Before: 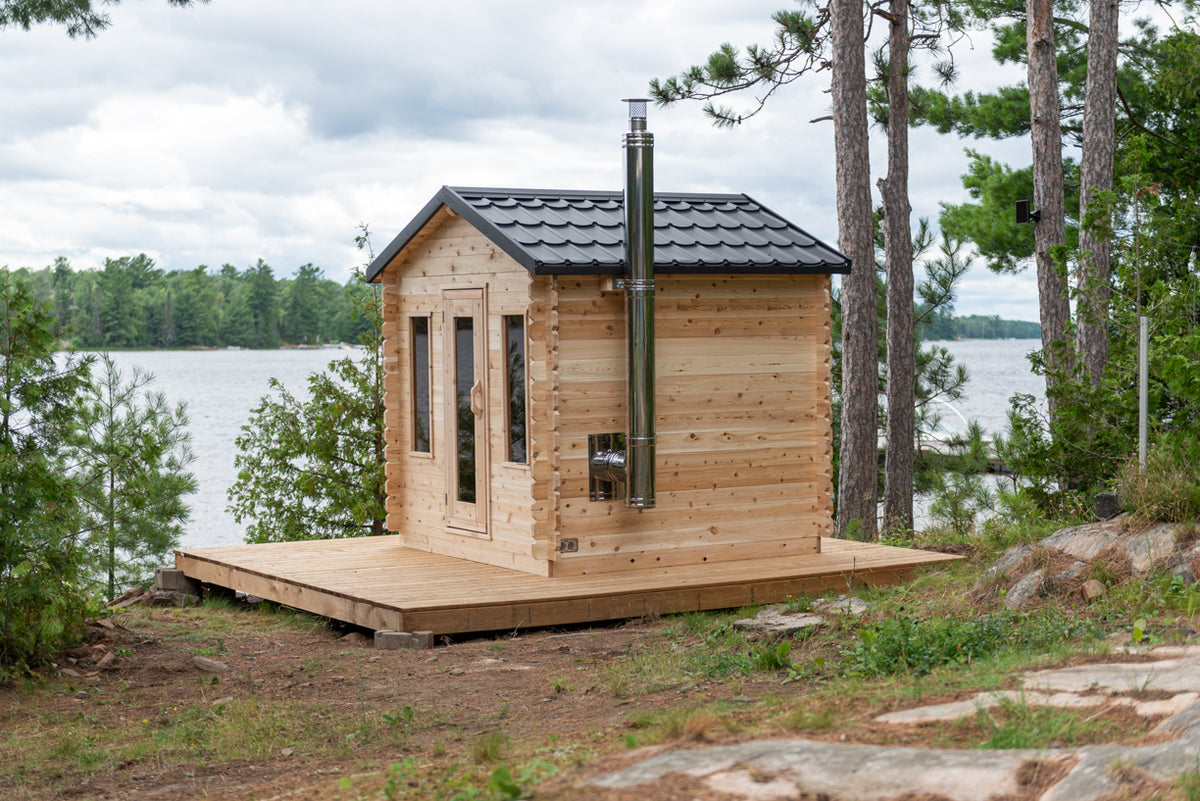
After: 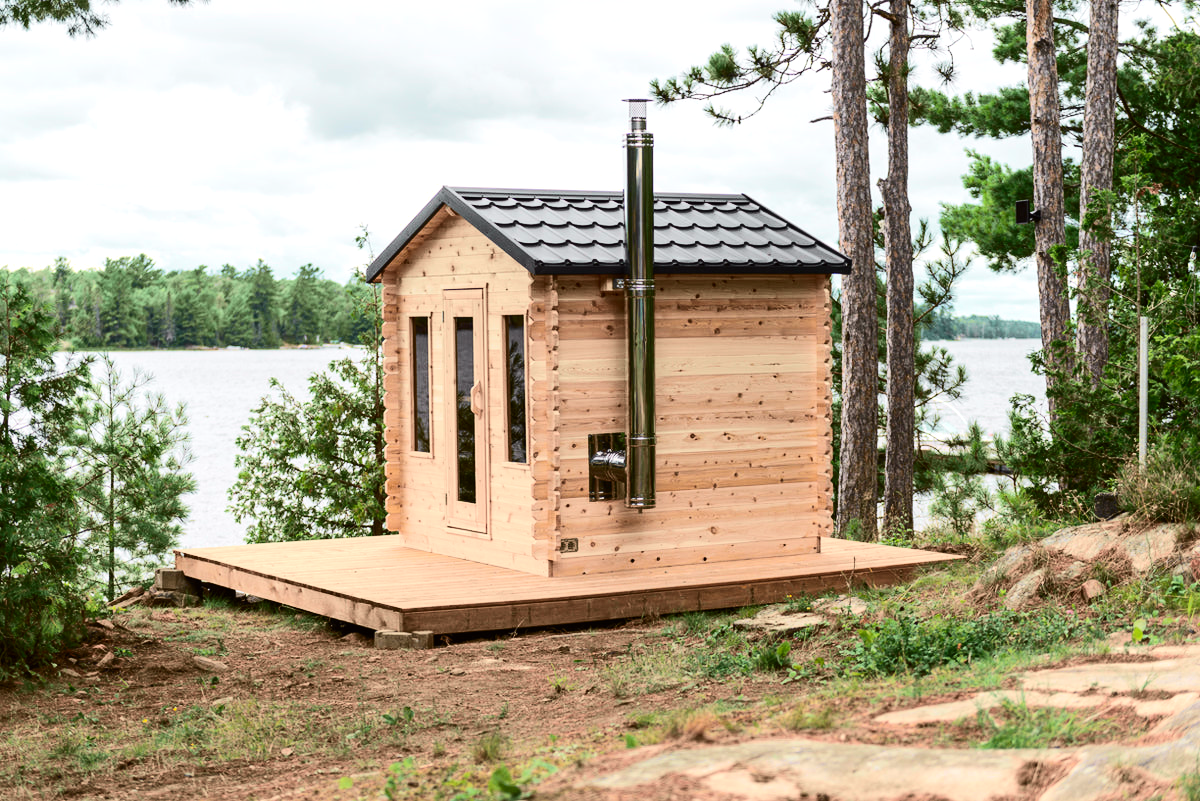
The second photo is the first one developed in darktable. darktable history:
tone equalizer: -8 EV -0.75 EV, -7 EV -0.7 EV, -6 EV -0.6 EV, -5 EV -0.4 EV, -3 EV 0.4 EV, -2 EV 0.6 EV, -1 EV 0.7 EV, +0 EV 0.75 EV, edges refinement/feathering 500, mask exposure compensation -1.57 EV, preserve details no
tone curve: curves: ch0 [(0, 0.006) (0.184, 0.172) (0.405, 0.46) (0.456, 0.528) (0.634, 0.728) (0.877, 0.89) (0.984, 0.935)]; ch1 [(0, 0) (0.443, 0.43) (0.492, 0.495) (0.566, 0.582) (0.595, 0.606) (0.608, 0.609) (0.65, 0.677) (1, 1)]; ch2 [(0, 0) (0.33, 0.301) (0.421, 0.443) (0.447, 0.489) (0.492, 0.495) (0.537, 0.583) (0.586, 0.591) (0.663, 0.686) (1, 1)], color space Lab, independent channels, preserve colors none
